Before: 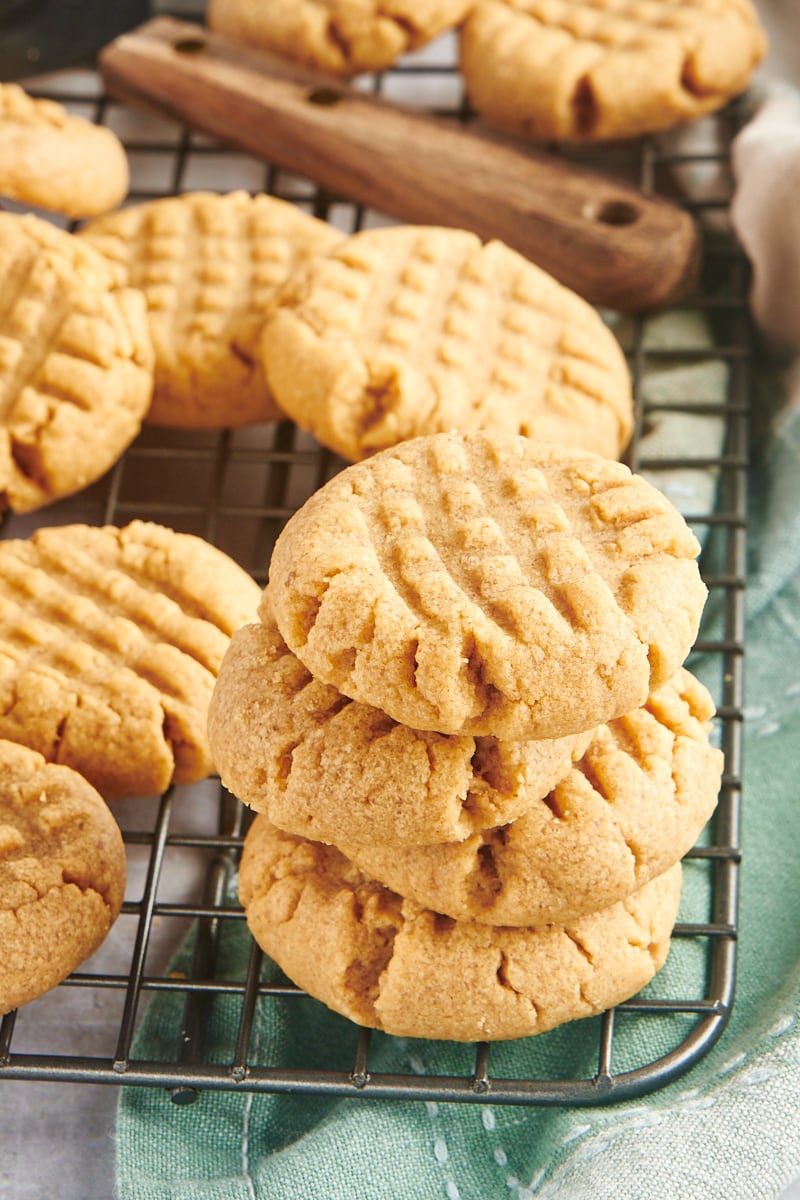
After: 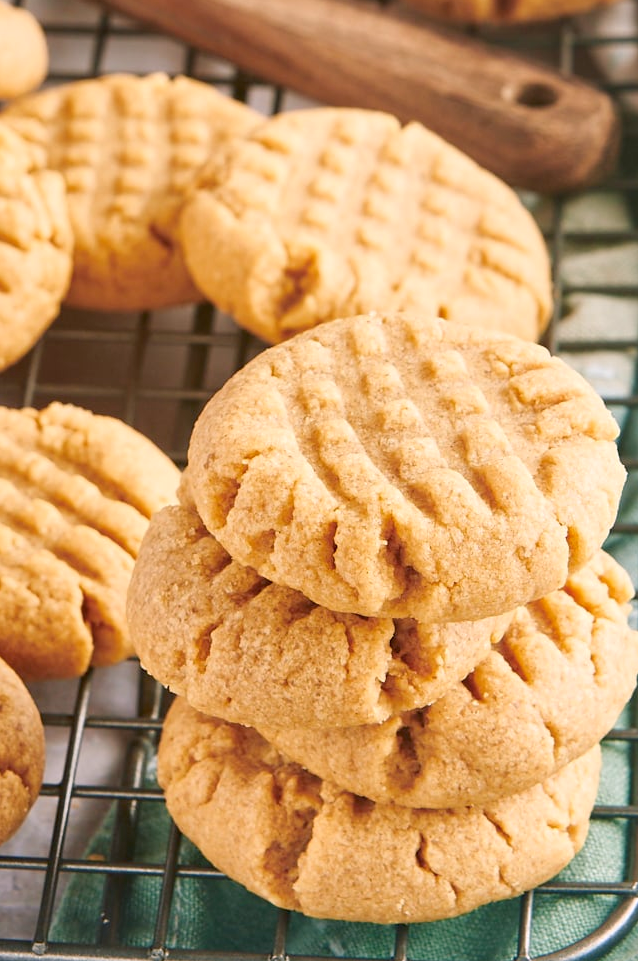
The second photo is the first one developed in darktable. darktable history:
crop and rotate: left 10.135%, top 9.875%, right 10.018%, bottom 9.959%
contrast equalizer: y [[0.509, 0.517, 0.523, 0.523, 0.517, 0.509], [0.5 ×6], [0.5 ×6], [0 ×6], [0 ×6]]
color balance rgb: shadows lift › chroma 2.01%, shadows lift › hue 215.2°, highlights gain › chroma 1.444%, highlights gain › hue 310.48°, perceptual saturation grading › global saturation 0.327%, perceptual brilliance grading › global brilliance 11.514%, global vibrance -8.646%, contrast -13.07%, saturation formula JzAzBz (2021)
